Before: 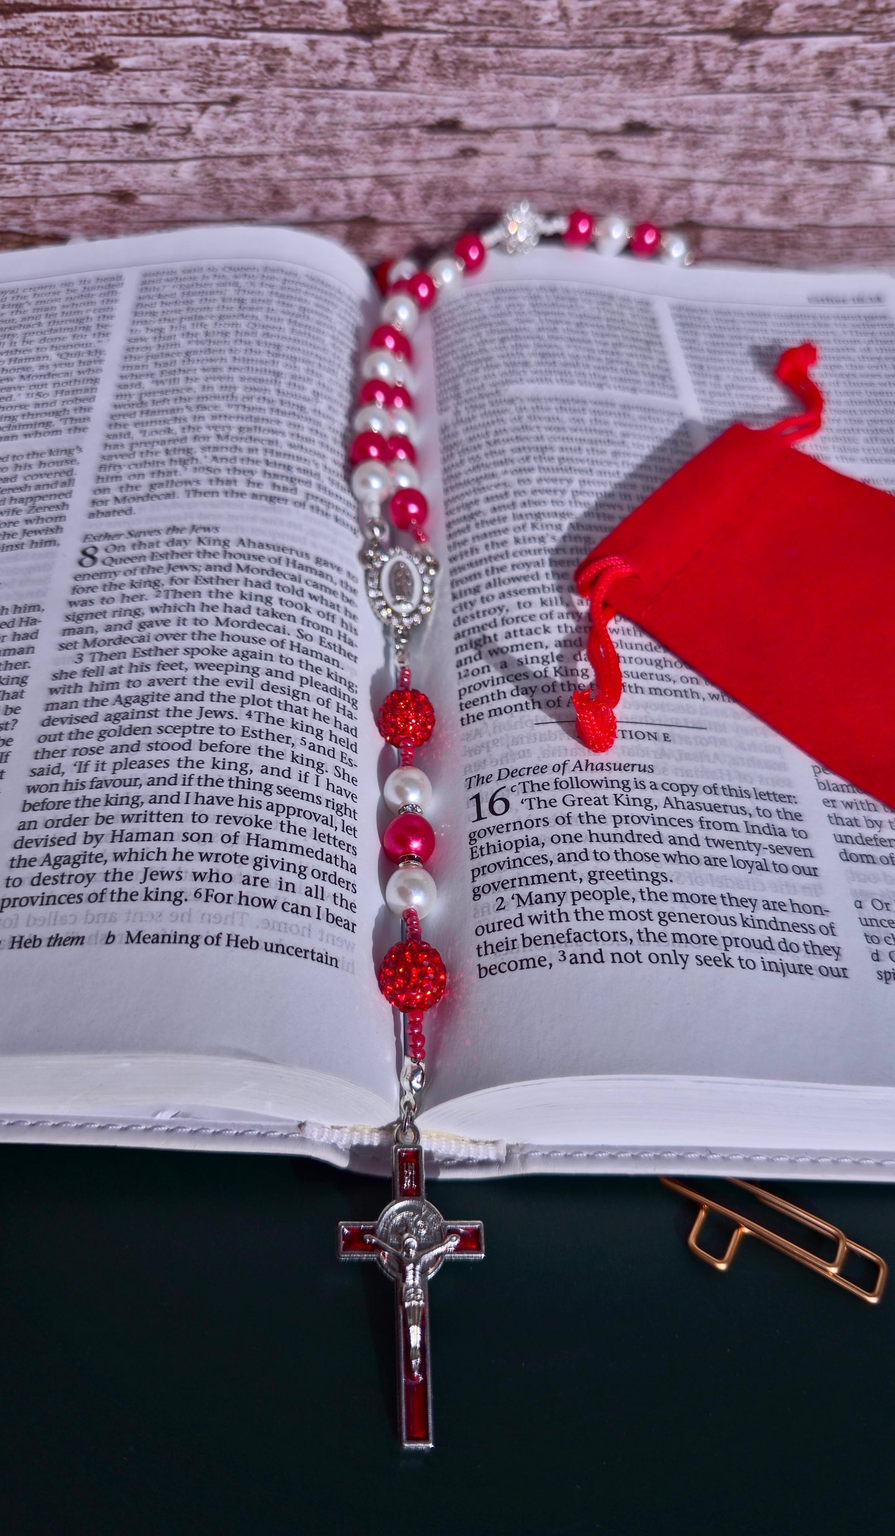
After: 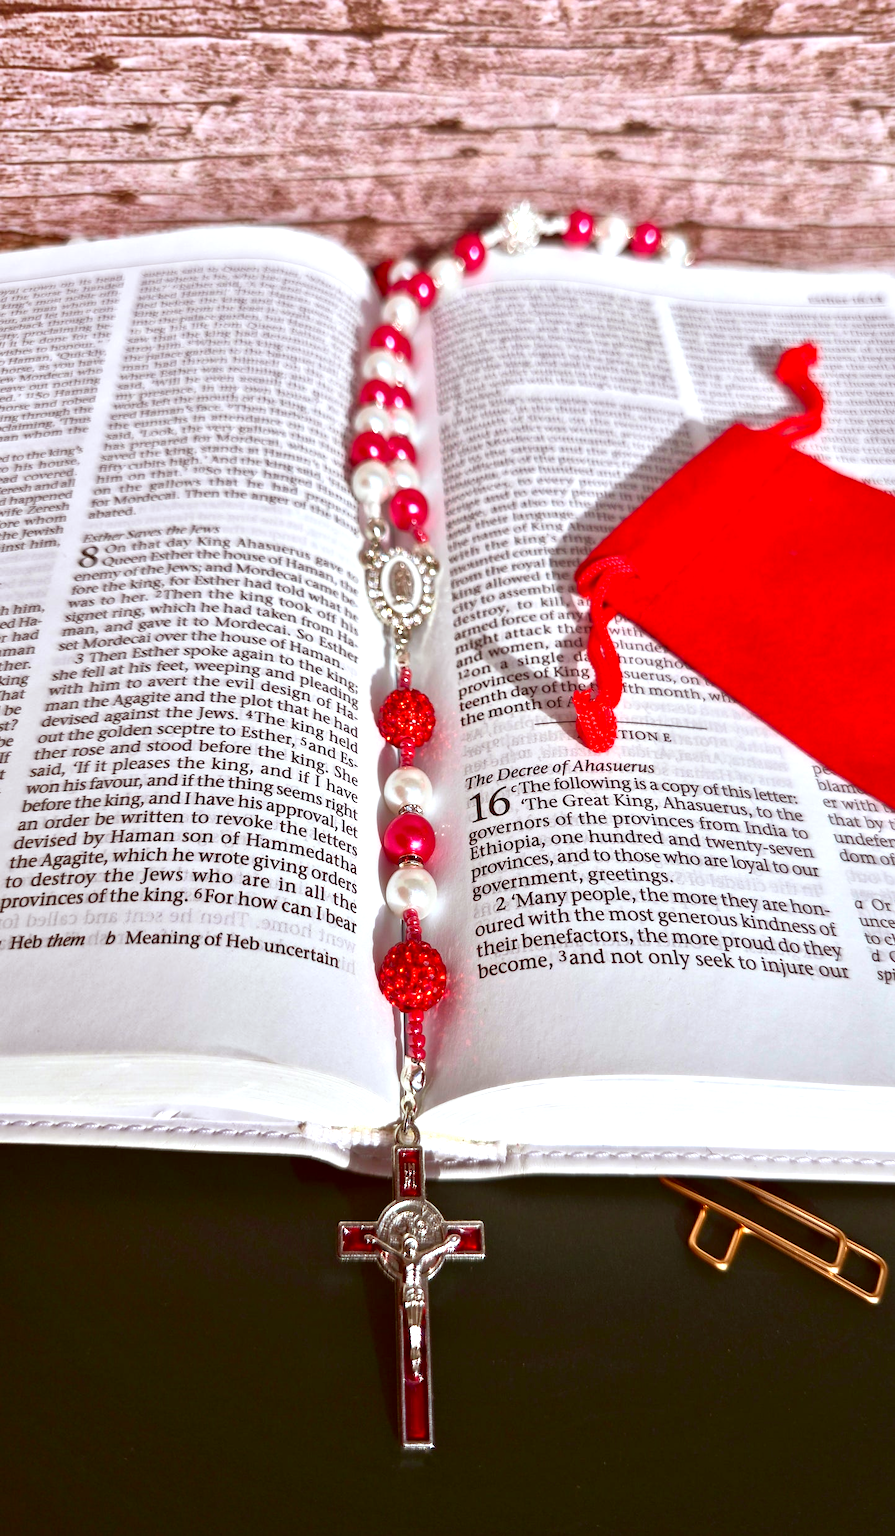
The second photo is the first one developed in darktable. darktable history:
contrast brightness saturation: contrast 0.08, saturation 0.02
exposure: black level correction 0, exposure 1 EV, compensate exposure bias true, compensate highlight preservation false
color correction: highlights a* -5.3, highlights b* 9.8, shadows a* 9.8, shadows b* 24.26
